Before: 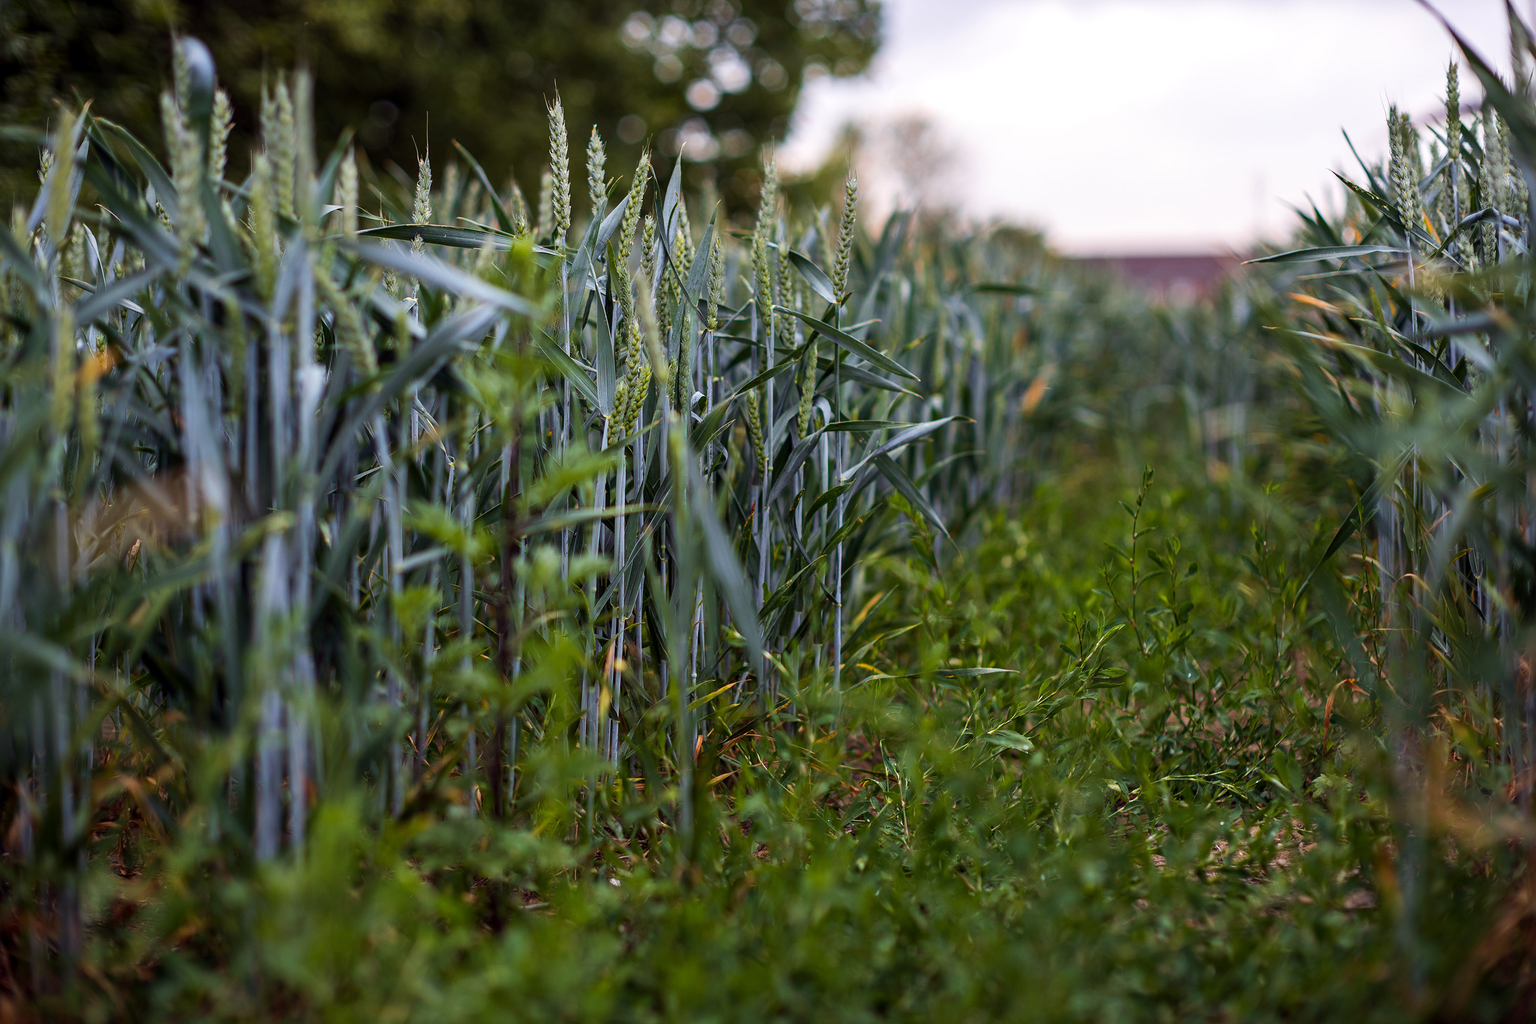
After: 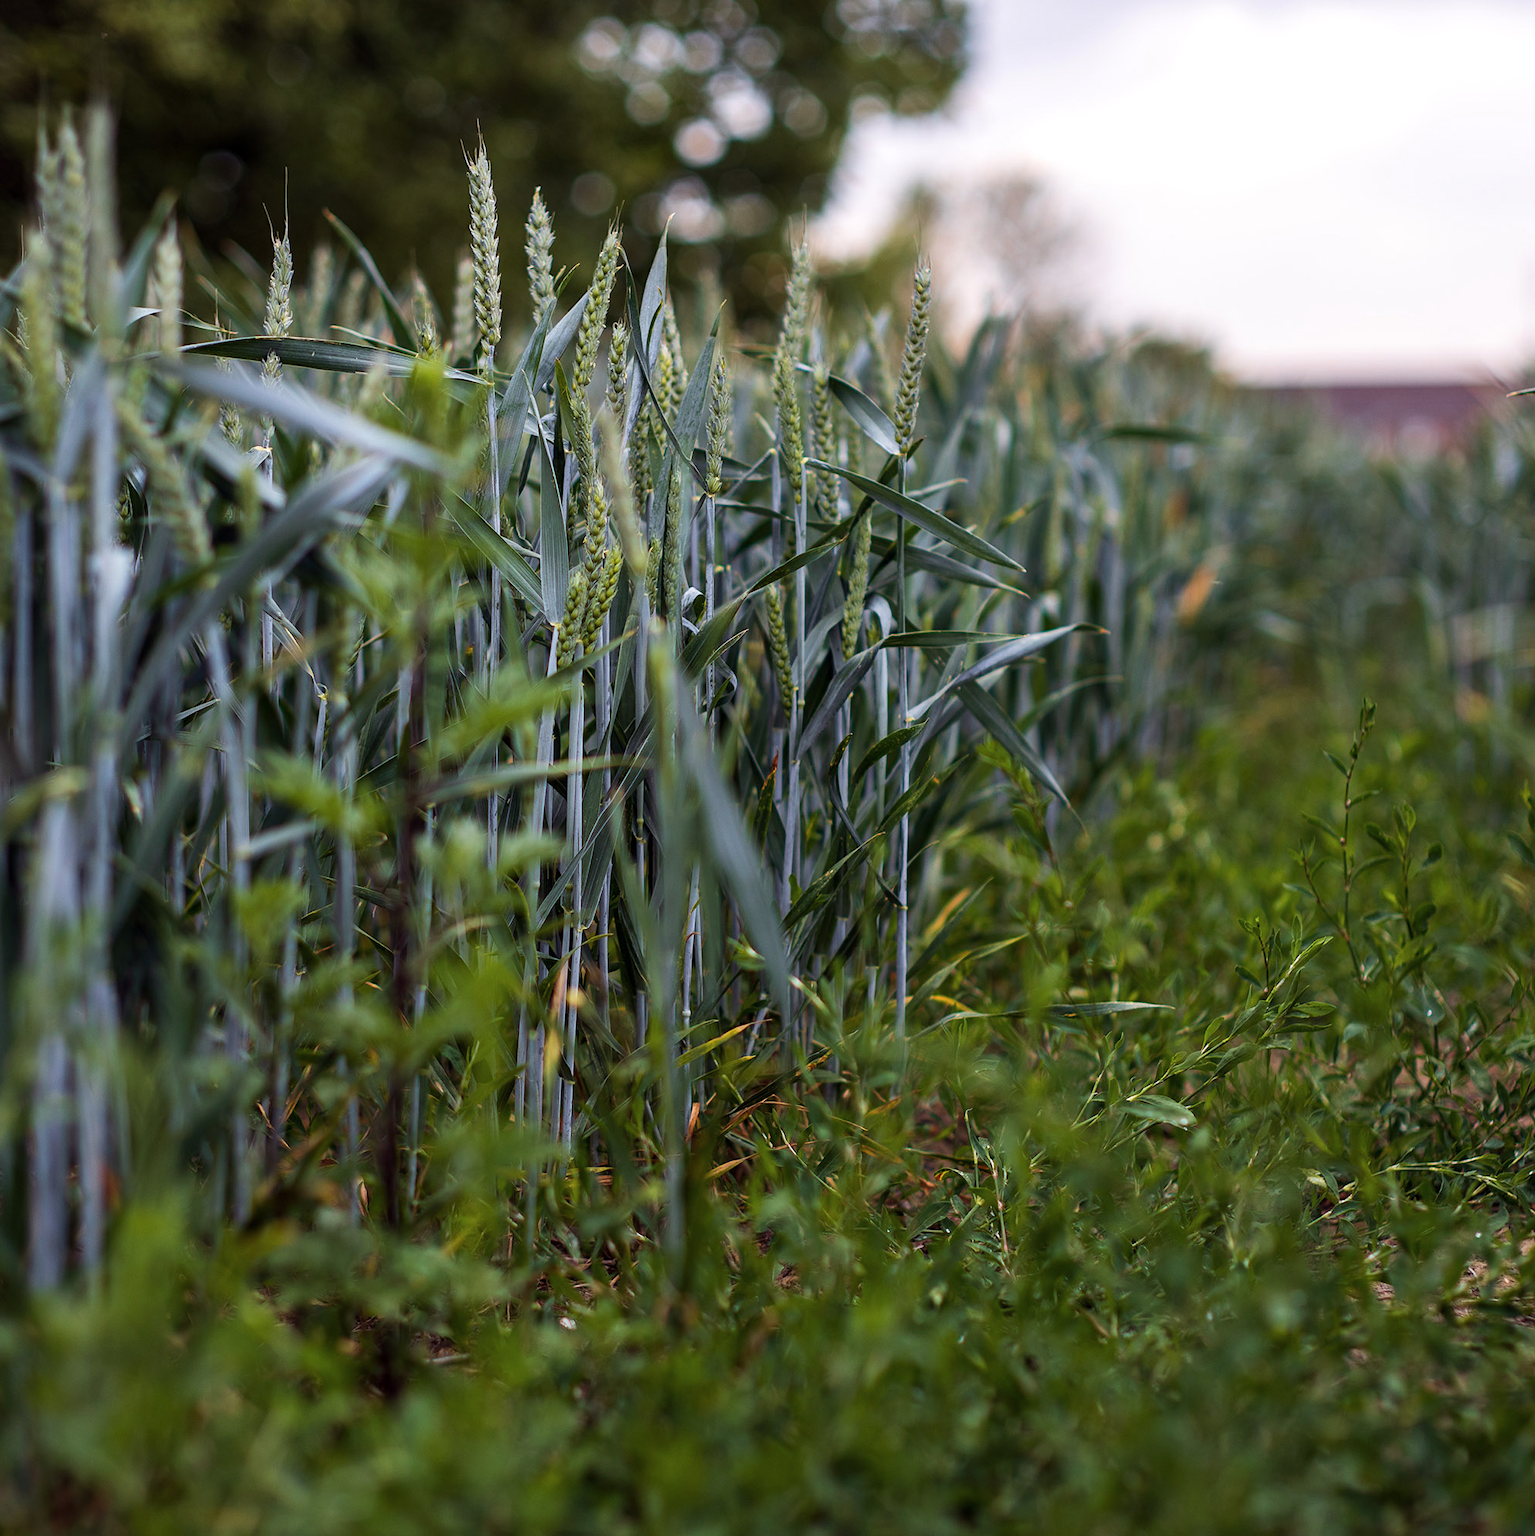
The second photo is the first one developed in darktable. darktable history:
color zones: curves: ch0 [(0, 0.613) (0.01, 0.613) (0.245, 0.448) (0.498, 0.529) (0.642, 0.665) (0.879, 0.777) (0.99, 0.613)]; ch1 [(0, 0) (0.143, 0) (0.286, 0) (0.429, 0) (0.571, 0) (0.714, 0) (0.857, 0)], mix -93.41%
crop: left 15.419%, right 17.914%
